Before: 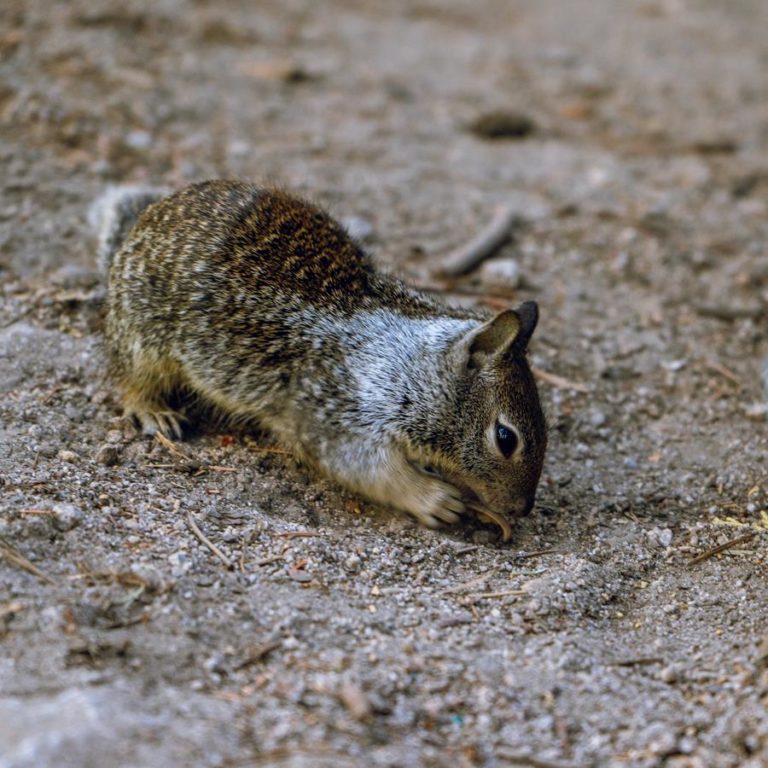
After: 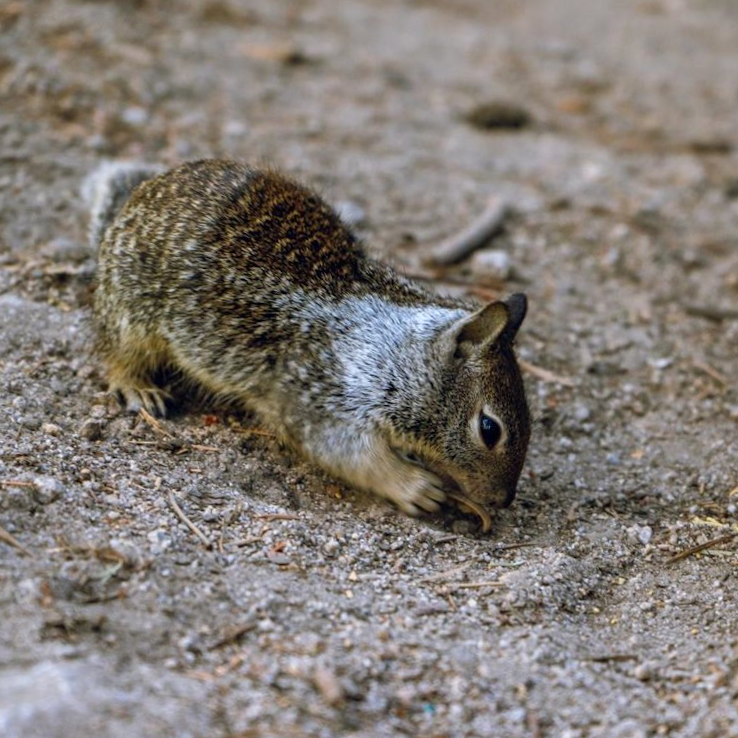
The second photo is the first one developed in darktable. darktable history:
exposure: exposure 0.123 EV, compensate highlight preservation false
crop and rotate: angle -2.34°
